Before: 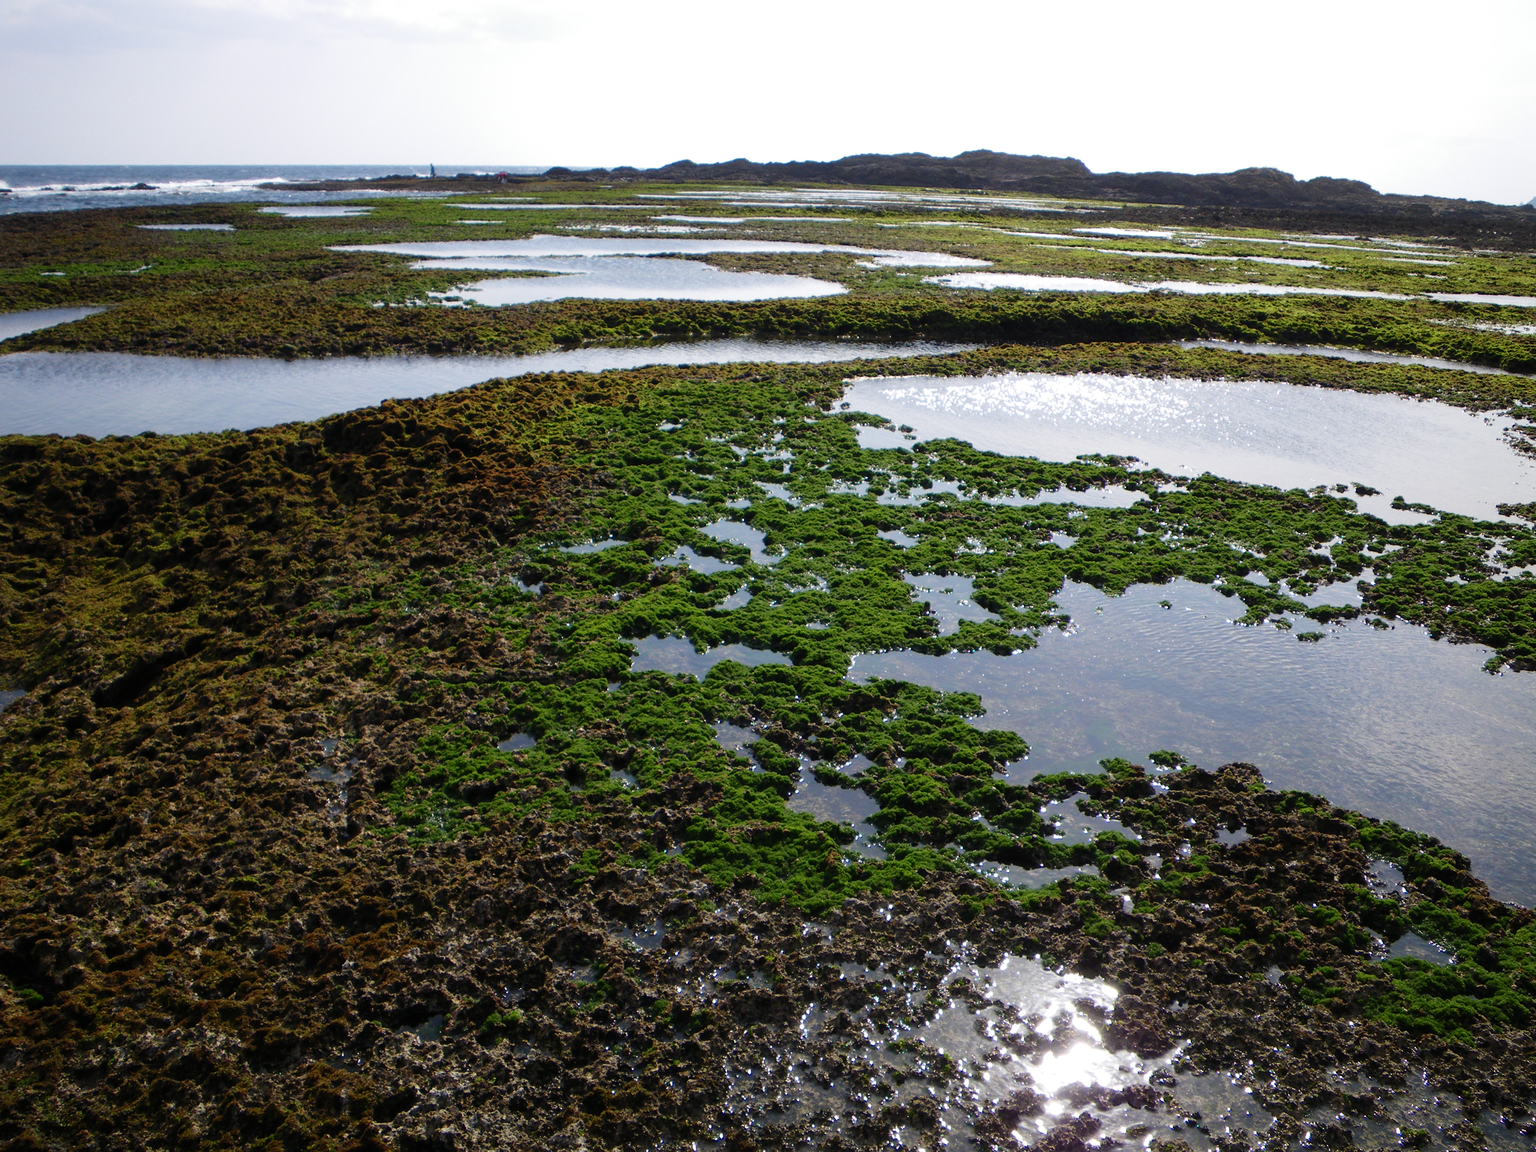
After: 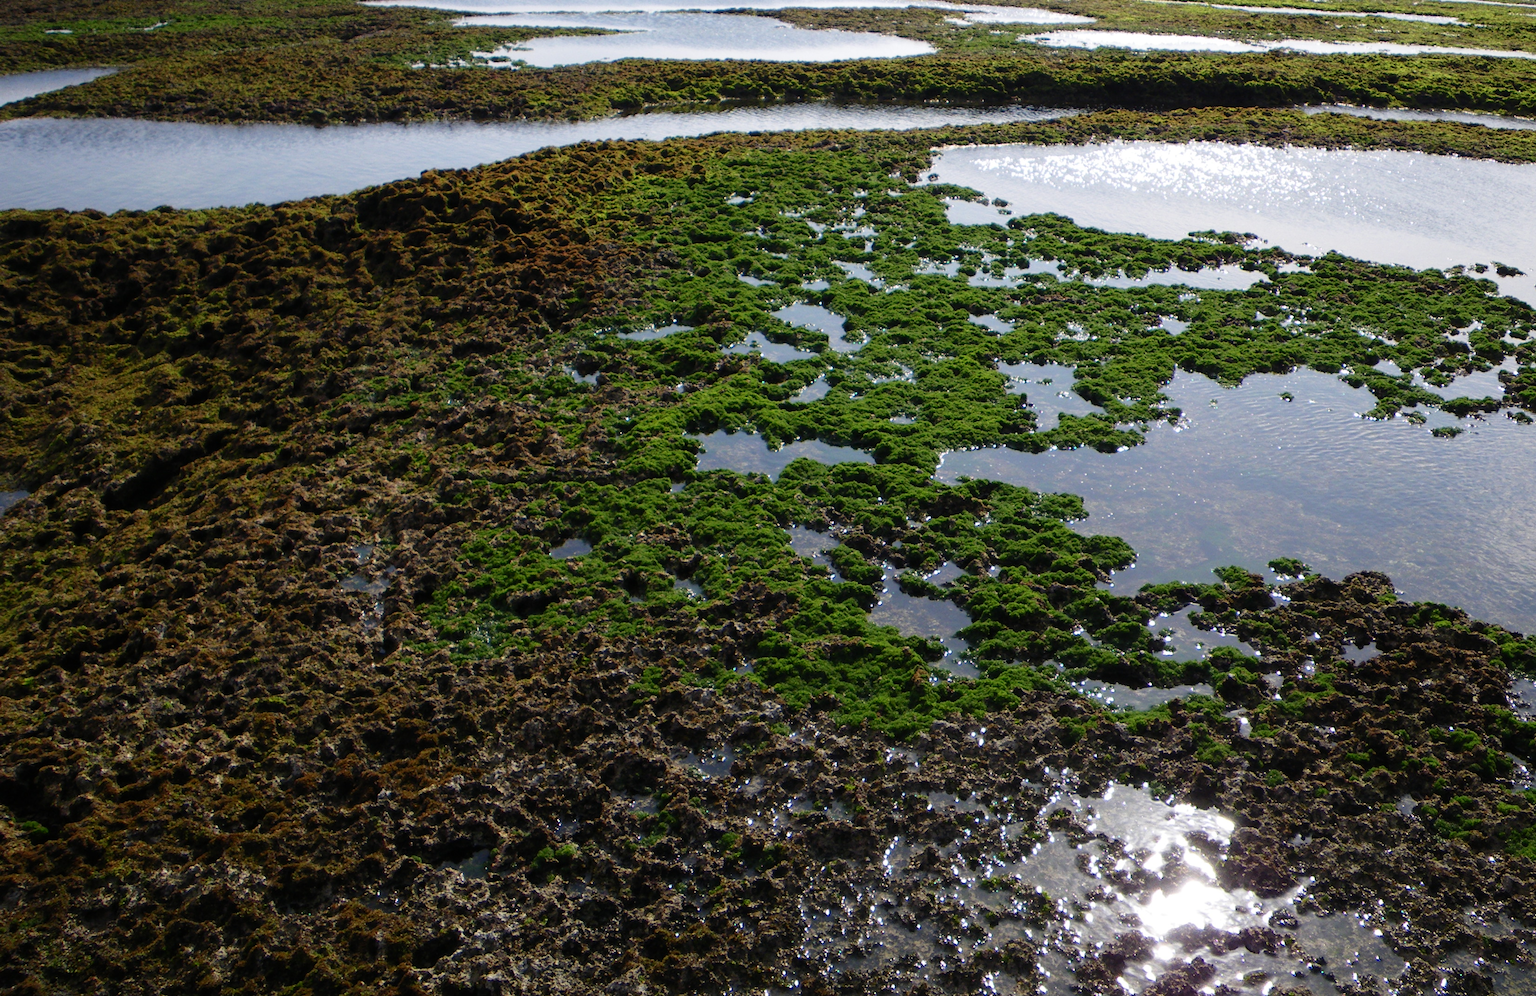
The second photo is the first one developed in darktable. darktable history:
crop: top 21.317%, right 9.394%, bottom 0.317%
